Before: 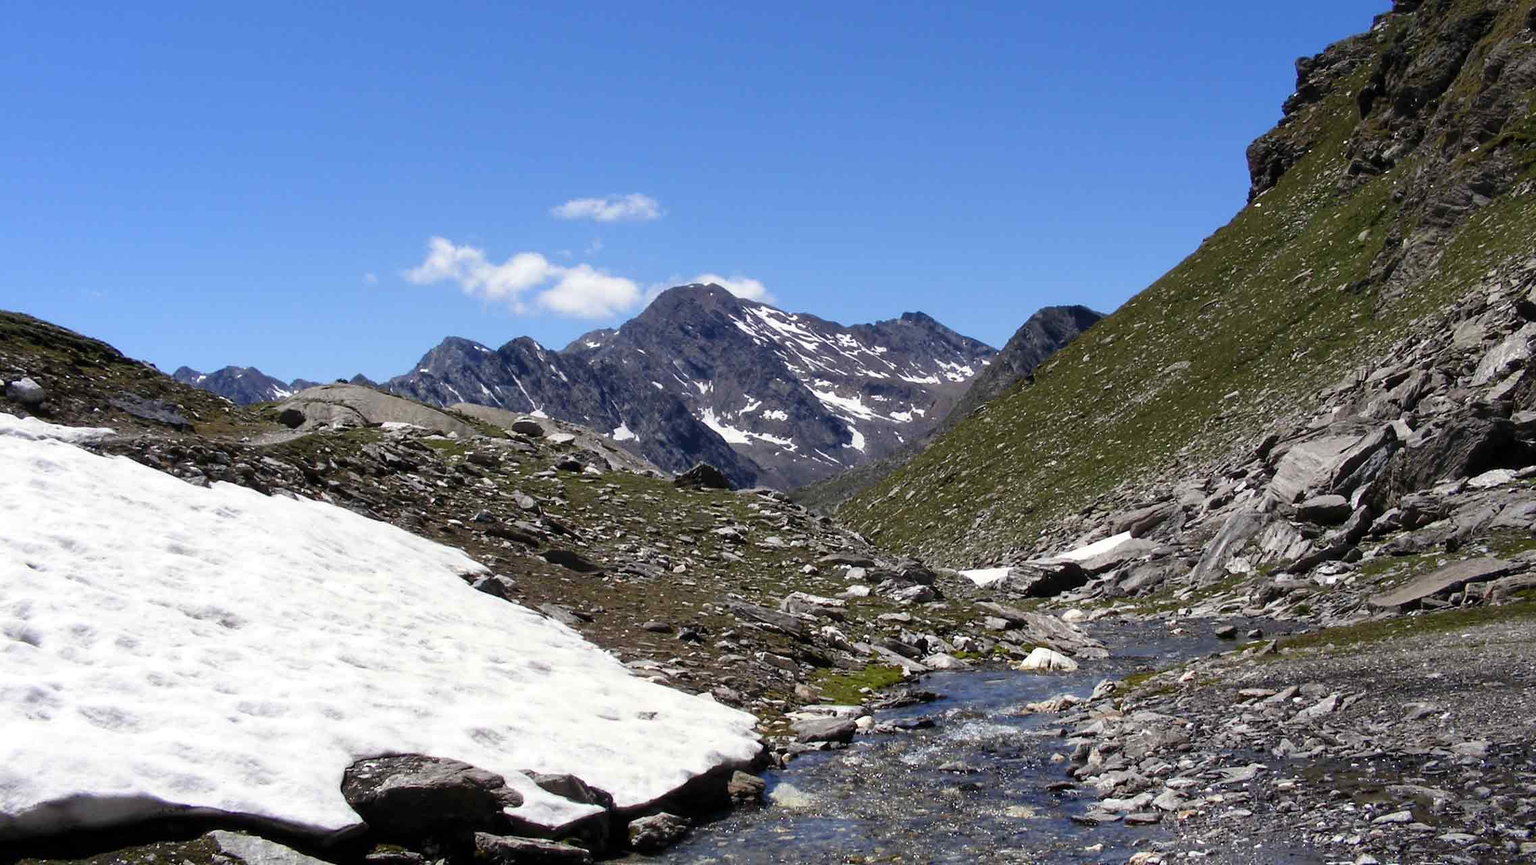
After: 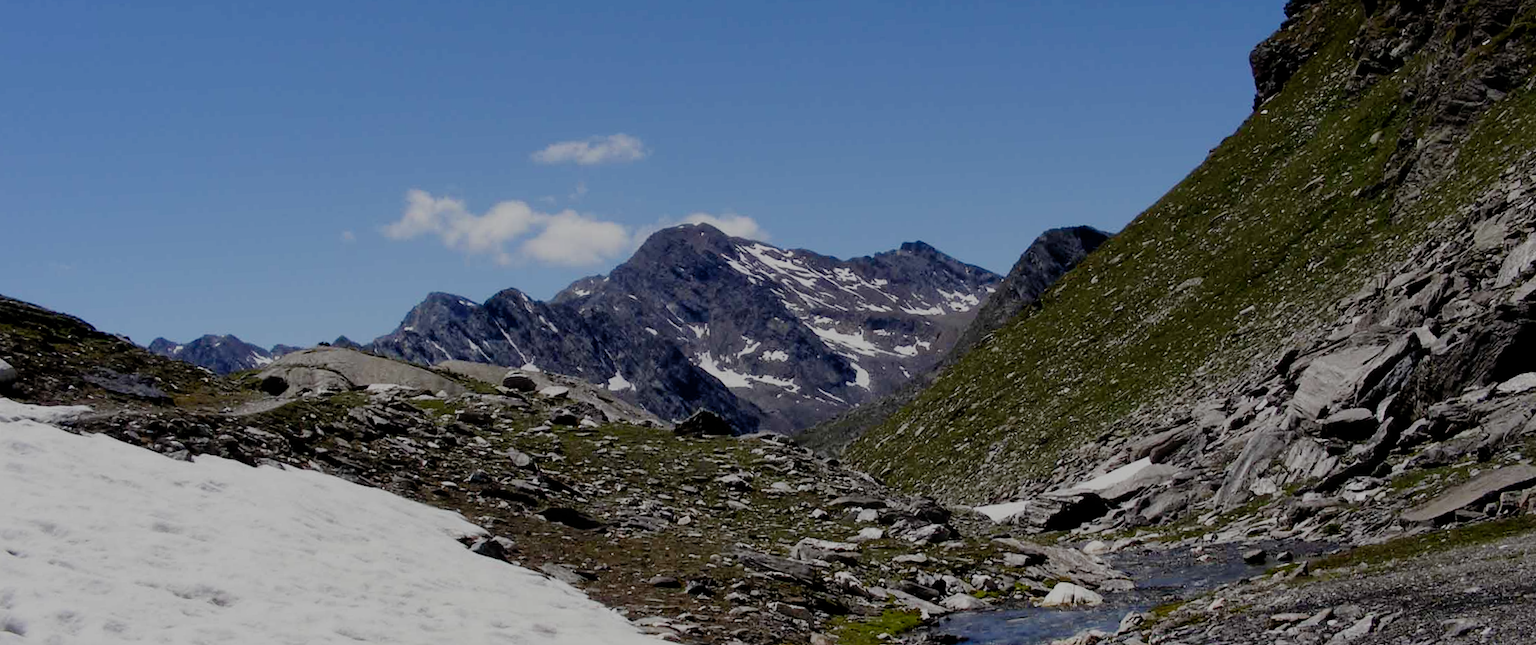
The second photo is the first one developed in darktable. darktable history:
crop: top 5.667%, bottom 17.637%
filmic rgb: middle gray luminance 30%, black relative exposure -9 EV, white relative exposure 7 EV, threshold 6 EV, target black luminance 0%, hardness 2.94, latitude 2.04%, contrast 0.963, highlights saturation mix 5%, shadows ↔ highlights balance 12.16%, add noise in highlights 0, preserve chrominance no, color science v3 (2019), use custom middle-gray values true, iterations of high-quality reconstruction 0, contrast in highlights soft, enable highlight reconstruction true
rotate and perspective: rotation -3°, crop left 0.031, crop right 0.968, crop top 0.07, crop bottom 0.93
